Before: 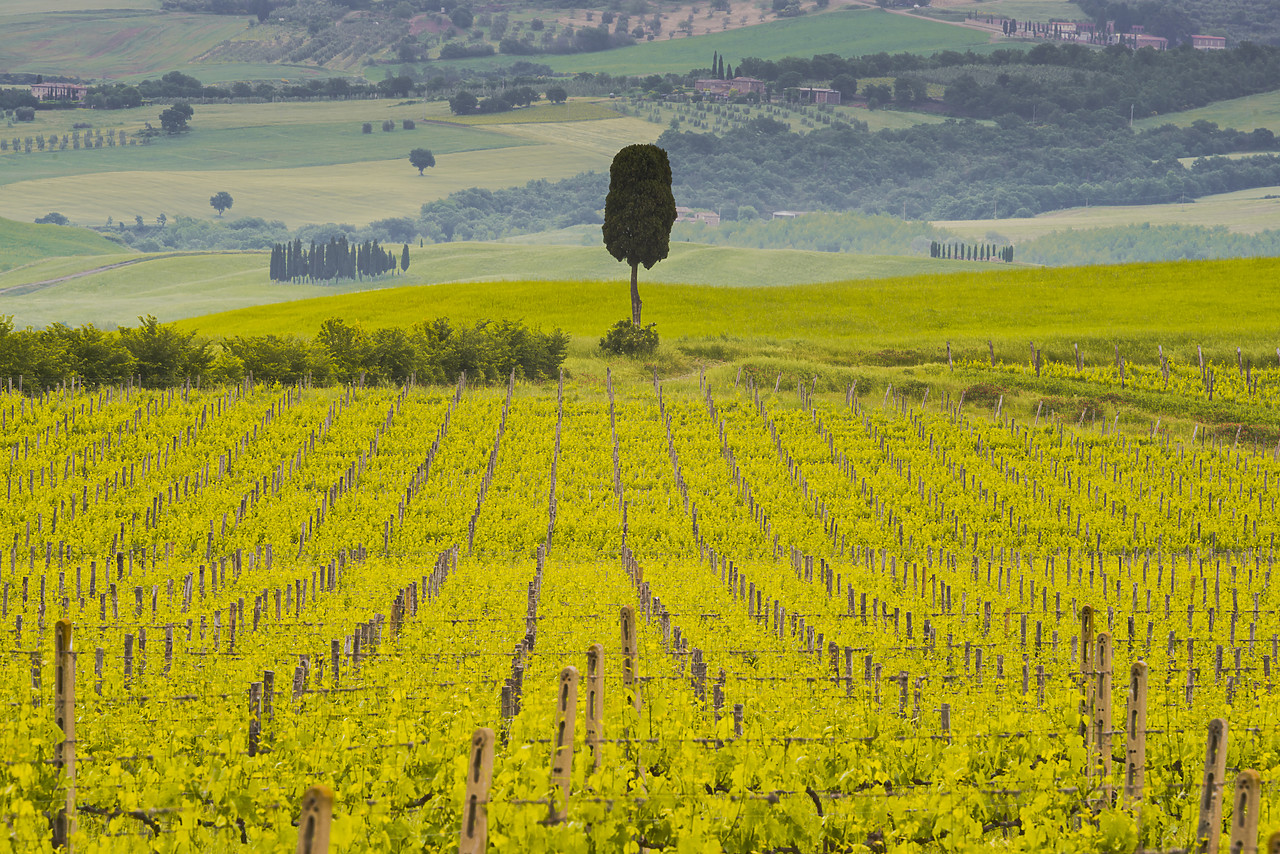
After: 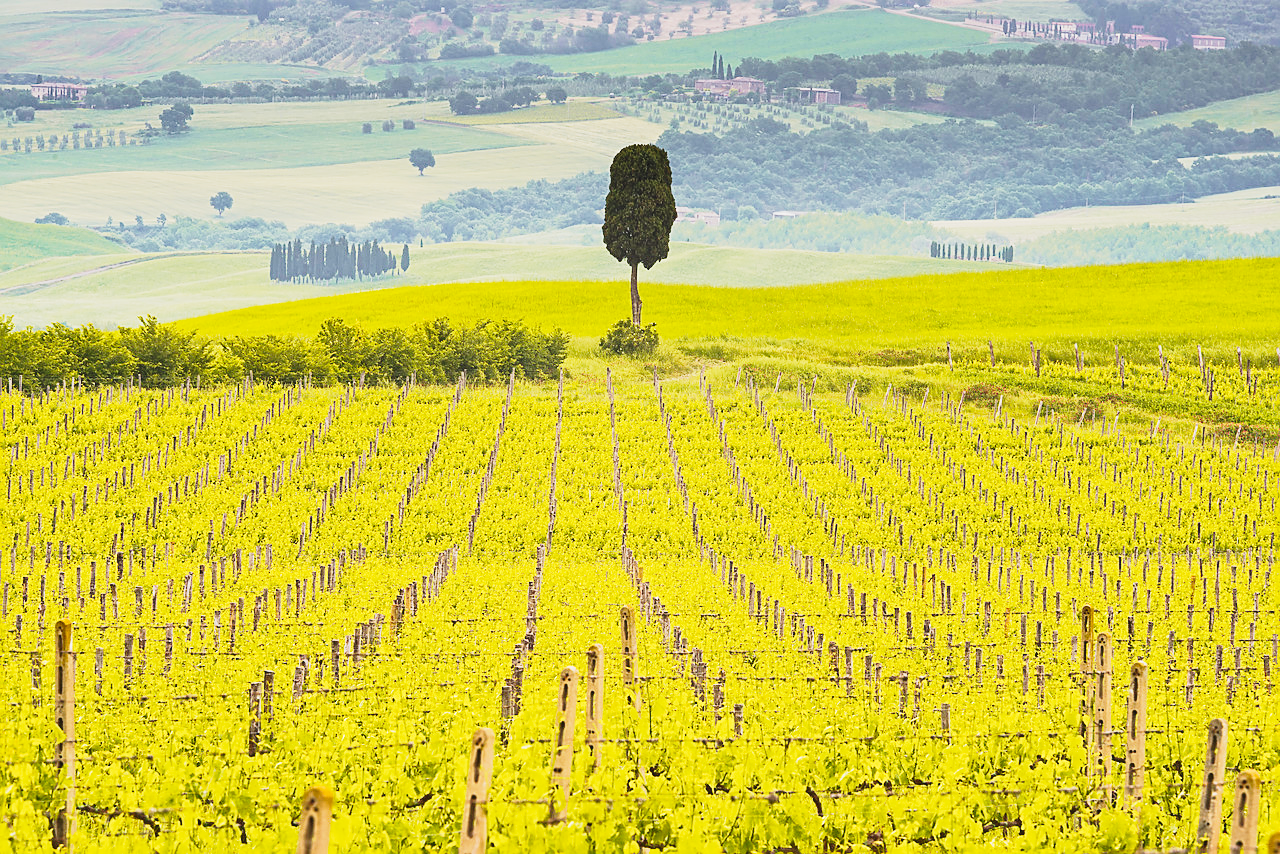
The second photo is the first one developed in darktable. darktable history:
sharpen: on, module defaults
exposure: exposure 0.439 EV, compensate highlight preservation false
base curve: curves: ch0 [(0, 0) (0.028, 0.03) (0.121, 0.232) (0.46, 0.748) (0.859, 0.968) (1, 1)], preserve colors none
contrast brightness saturation: contrast -0.093, saturation -0.091
